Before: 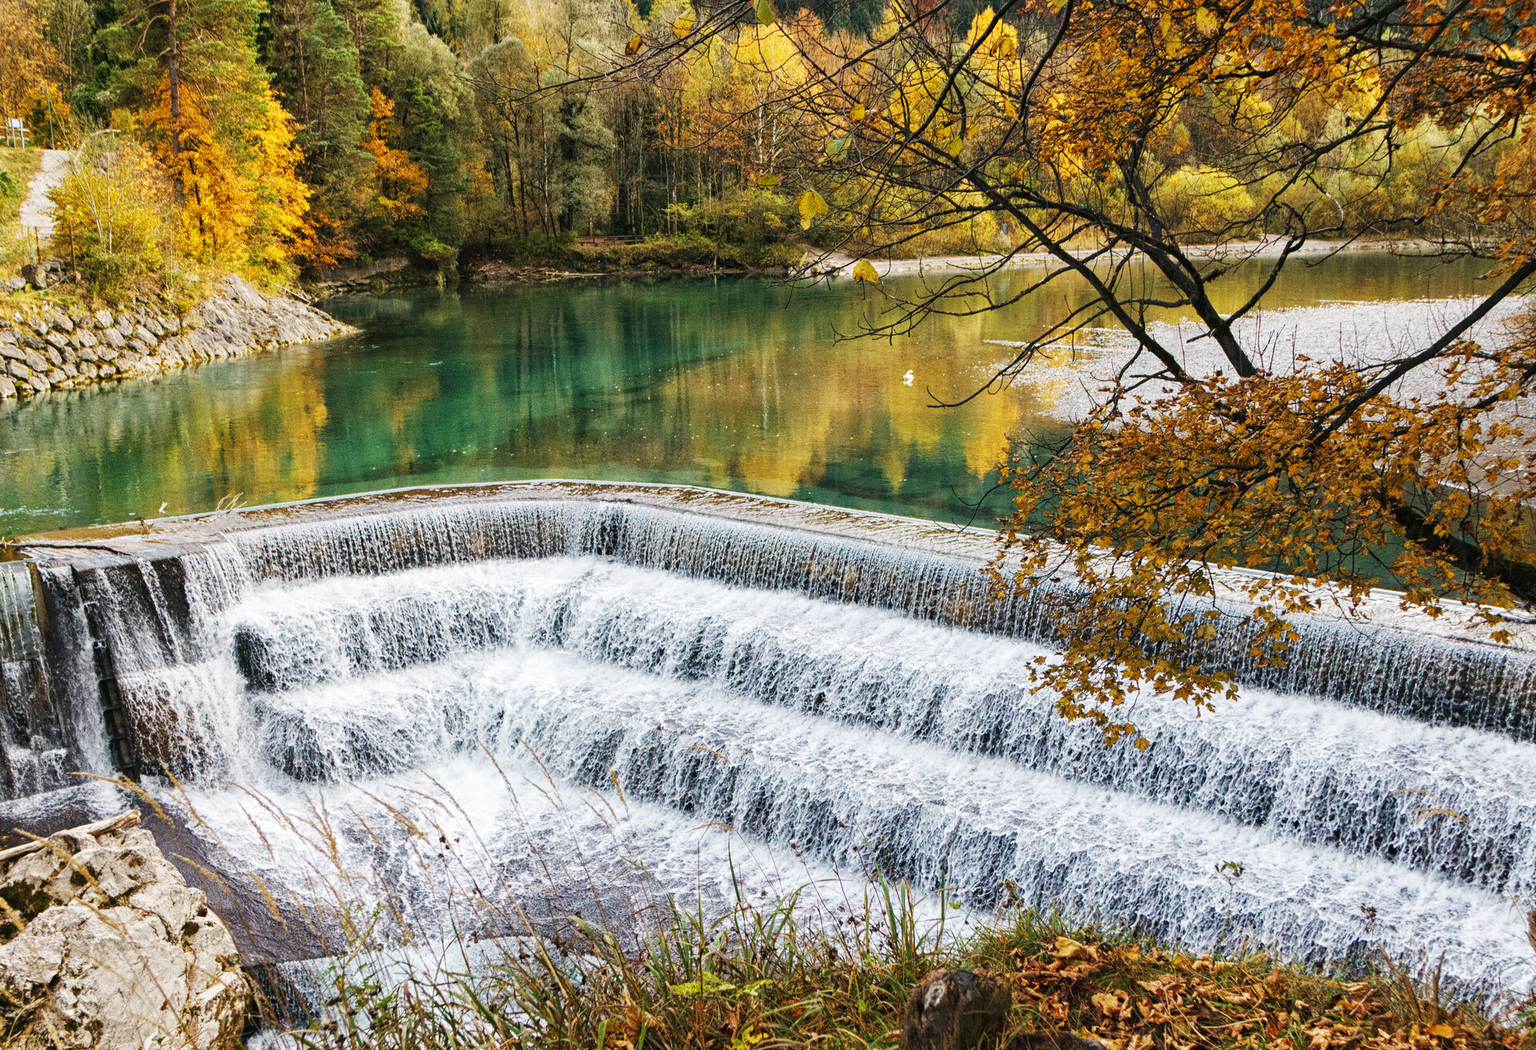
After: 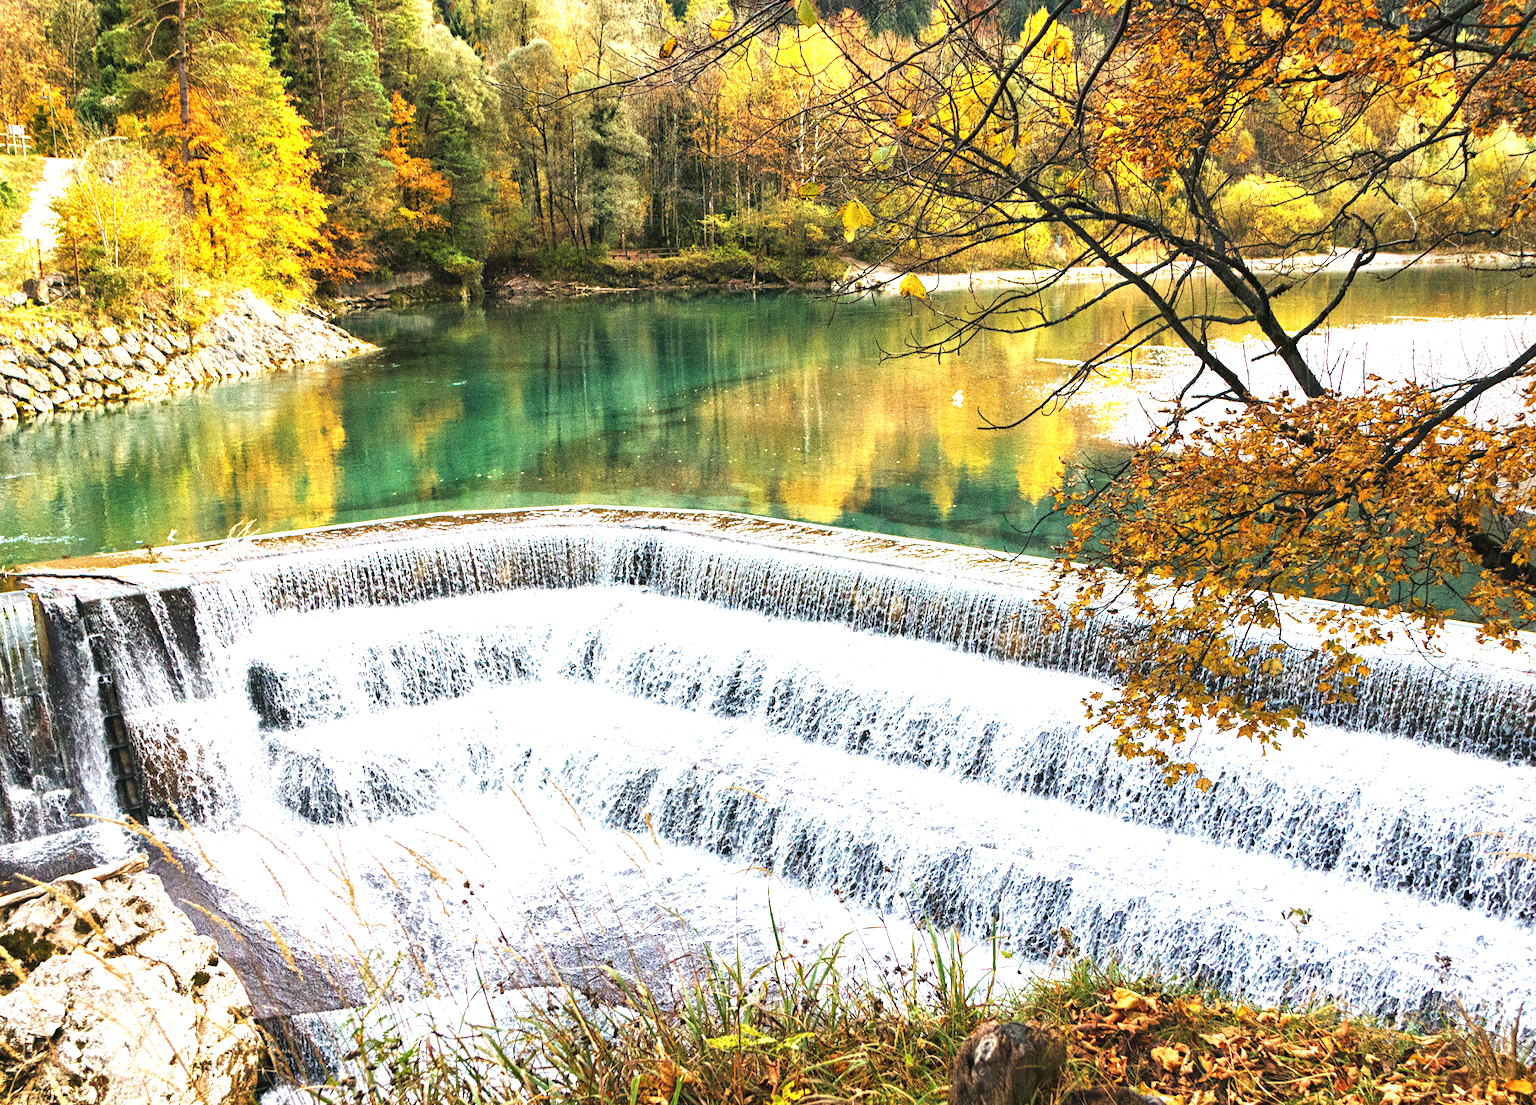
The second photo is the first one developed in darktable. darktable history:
crop and rotate: right 5.152%
exposure: black level correction 0, exposure 1 EV, compensate exposure bias true, compensate highlight preservation false
